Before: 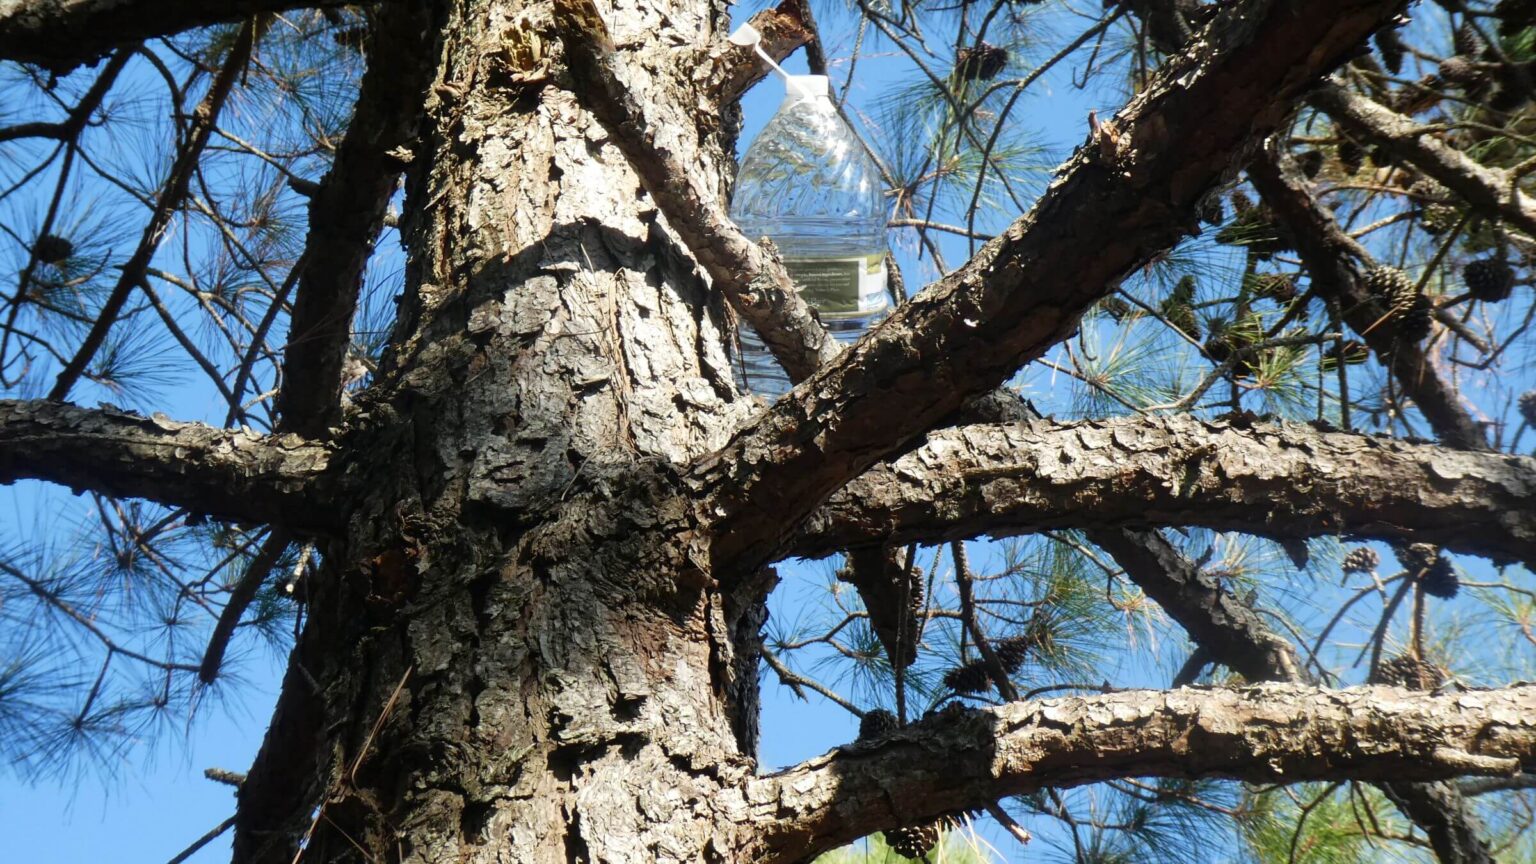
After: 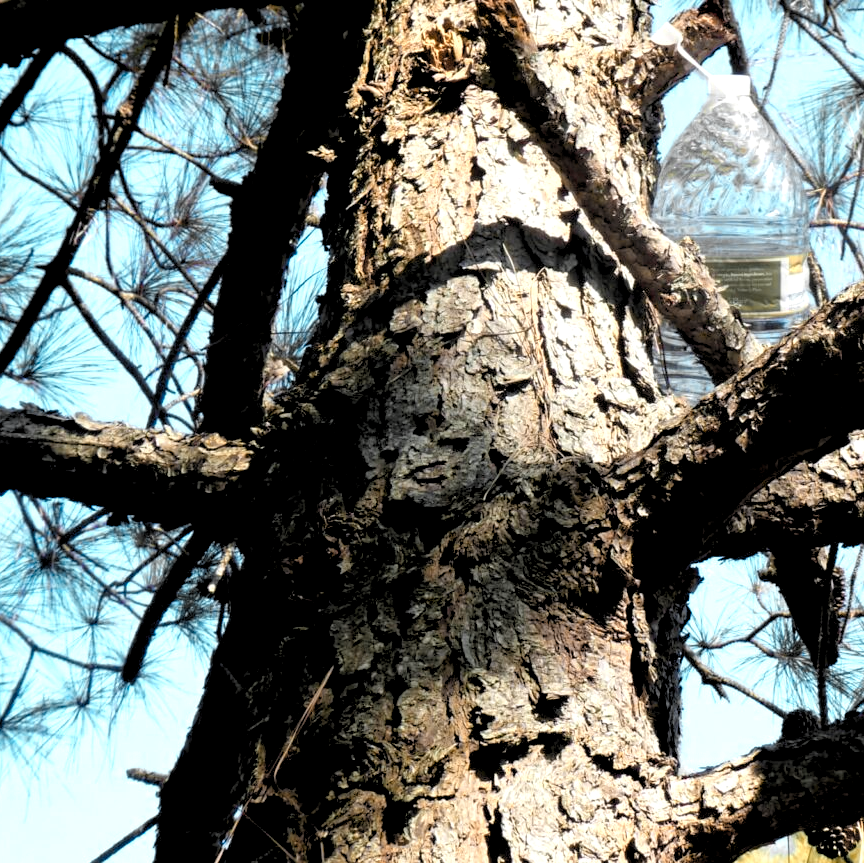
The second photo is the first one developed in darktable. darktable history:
crop: left 5.114%, right 38.589%
rgb levels: levels [[0.013, 0.434, 0.89], [0, 0.5, 1], [0, 0.5, 1]]
color zones: curves: ch0 [(0.009, 0.528) (0.136, 0.6) (0.255, 0.586) (0.39, 0.528) (0.522, 0.584) (0.686, 0.736) (0.849, 0.561)]; ch1 [(0.045, 0.781) (0.14, 0.416) (0.257, 0.695) (0.442, 0.032) (0.738, 0.338) (0.818, 0.632) (0.891, 0.741) (1, 0.704)]; ch2 [(0, 0.667) (0.141, 0.52) (0.26, 0.37) (0.474, 0.432) (0.743, 0.286)]
